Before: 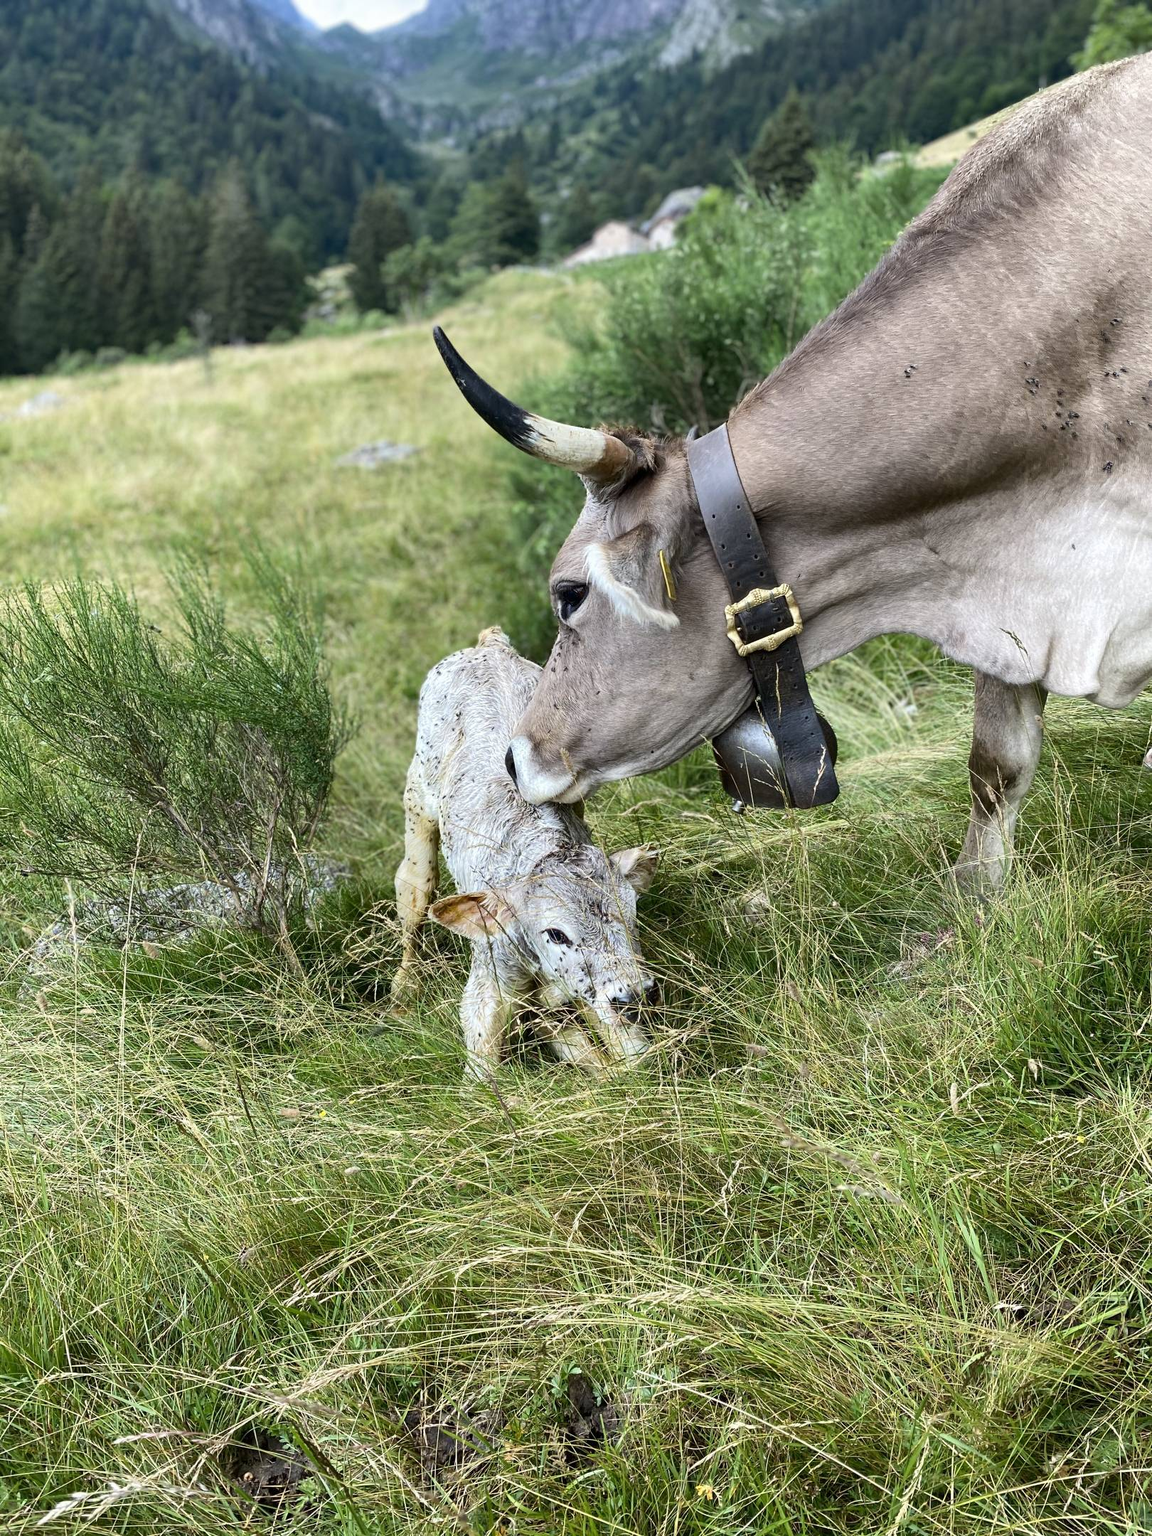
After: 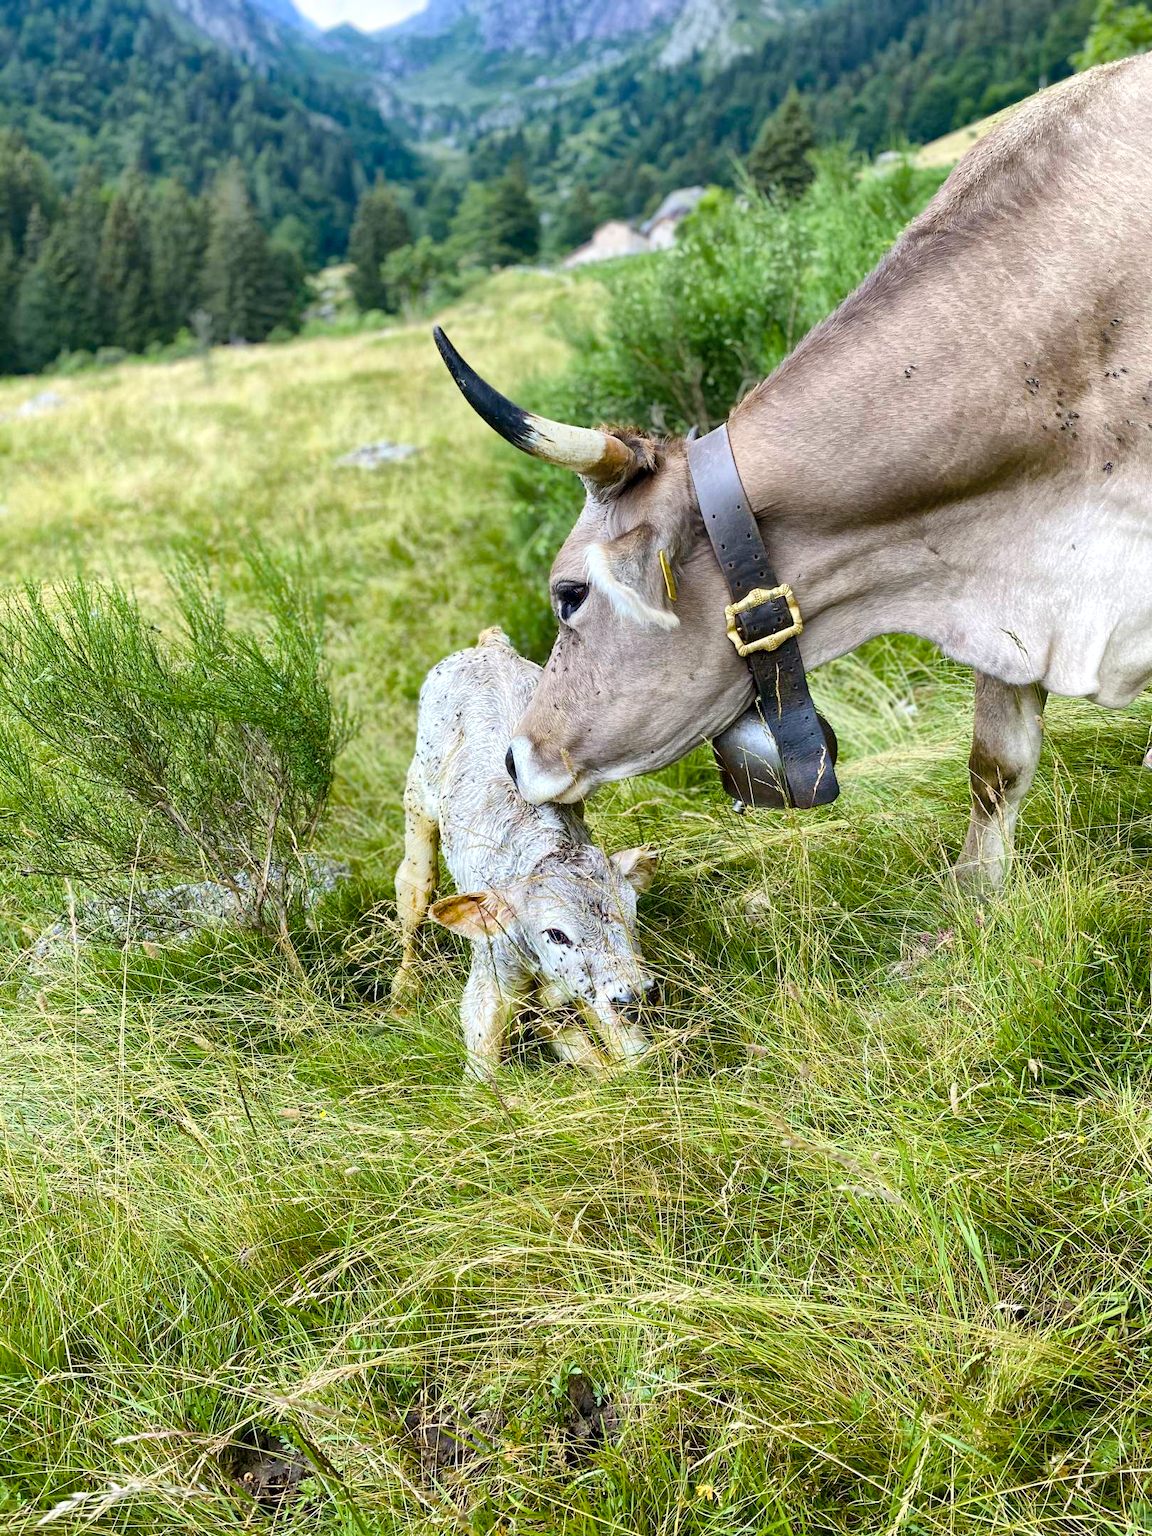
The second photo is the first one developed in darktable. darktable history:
white balance: emerald 1
global tonemap: drago (1, 100), detail 1
color balance rgb: perceptual saturation grading › global saturation 20%, perceptual saturation grading › highlights -25%, perceptual saturation grading › shadows 50.52%, global vibrance 40.24%
